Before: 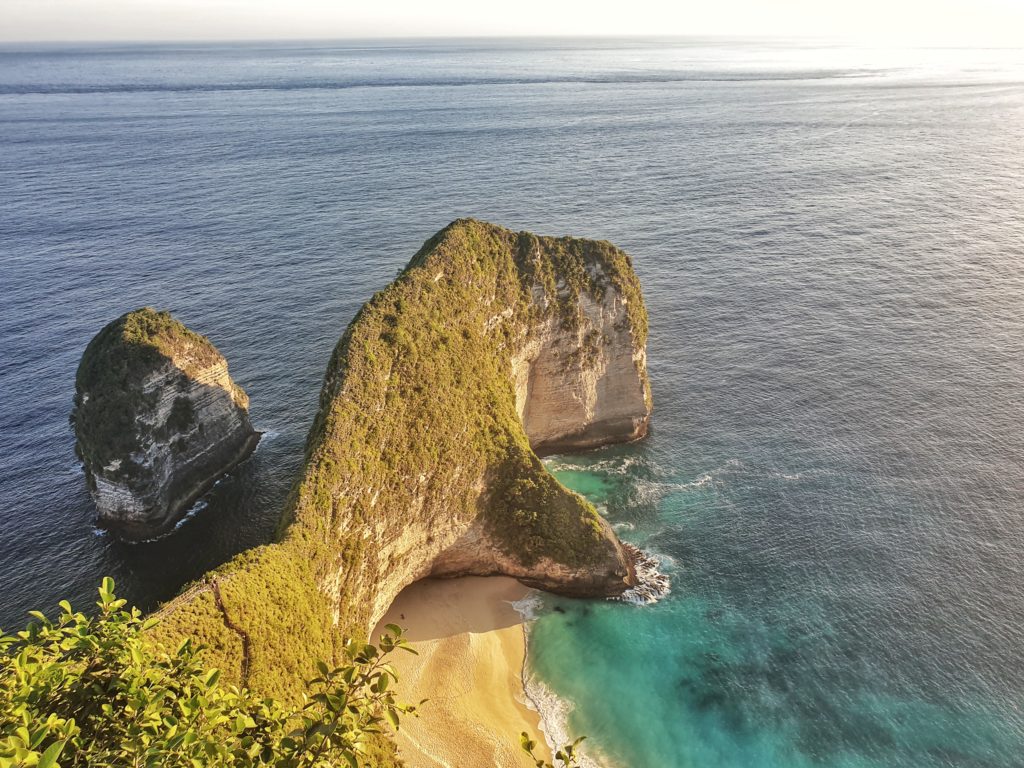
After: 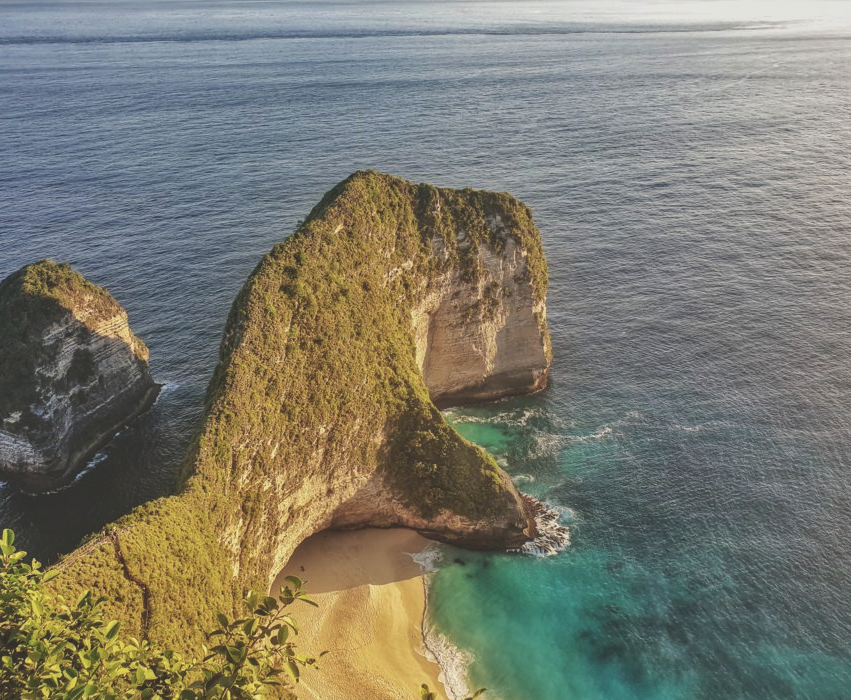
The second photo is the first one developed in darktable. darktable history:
velvia: on, module defaults
crop: left 9.796%, top 6.279%, right 7.096%, bottom 2.55%
local contrast: on, module defaults
exposure: black level correction -0.038, exposure -0.496 EV, compensate exposure bias true, compensate highlight preservation false
